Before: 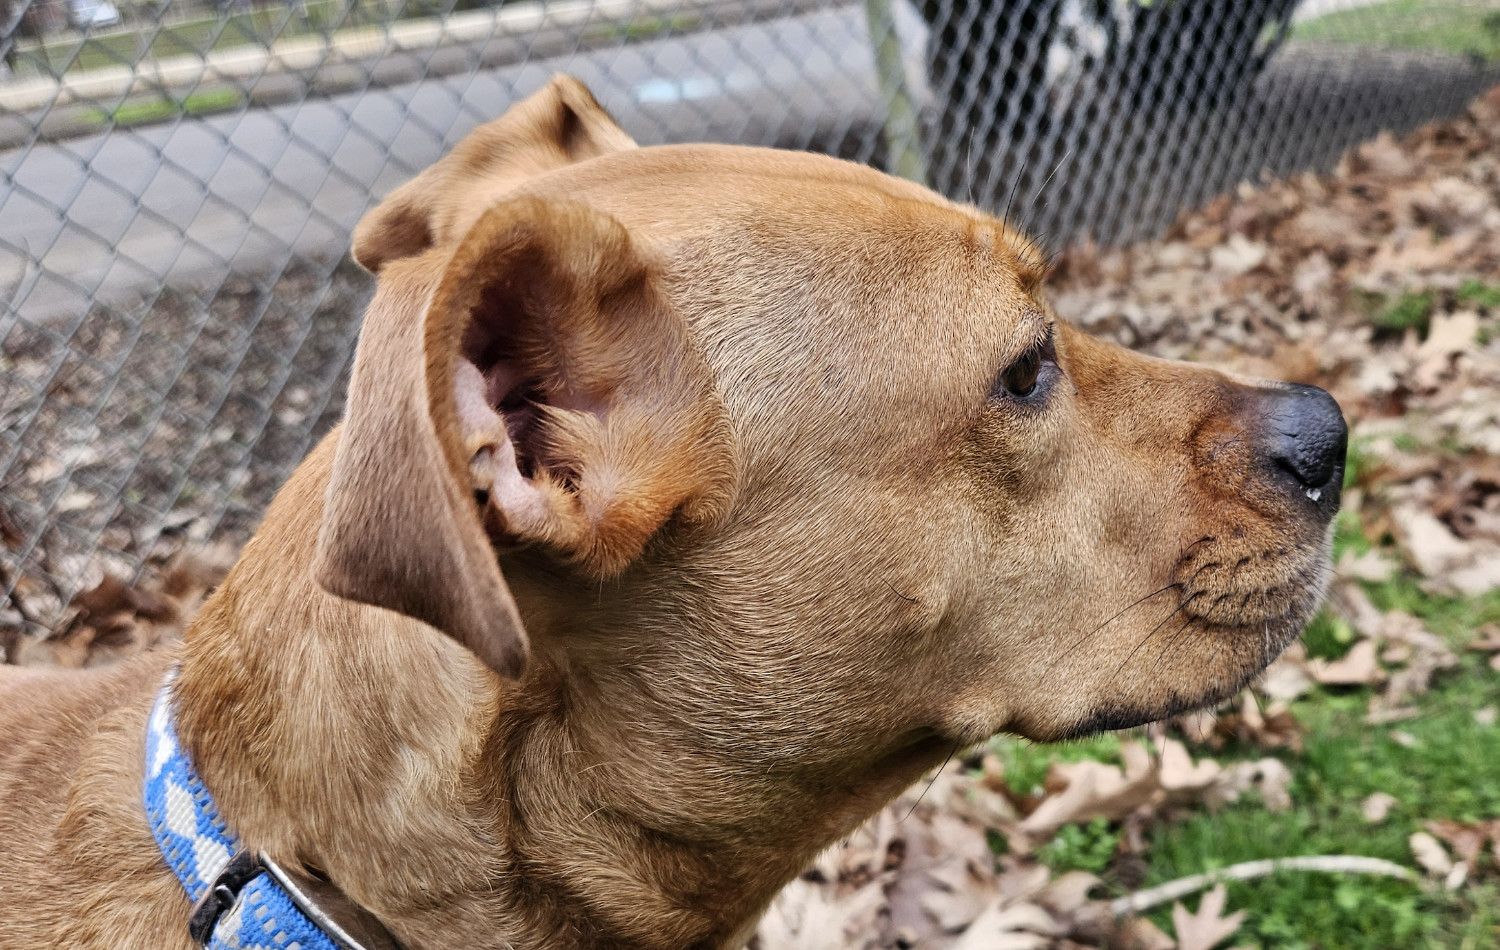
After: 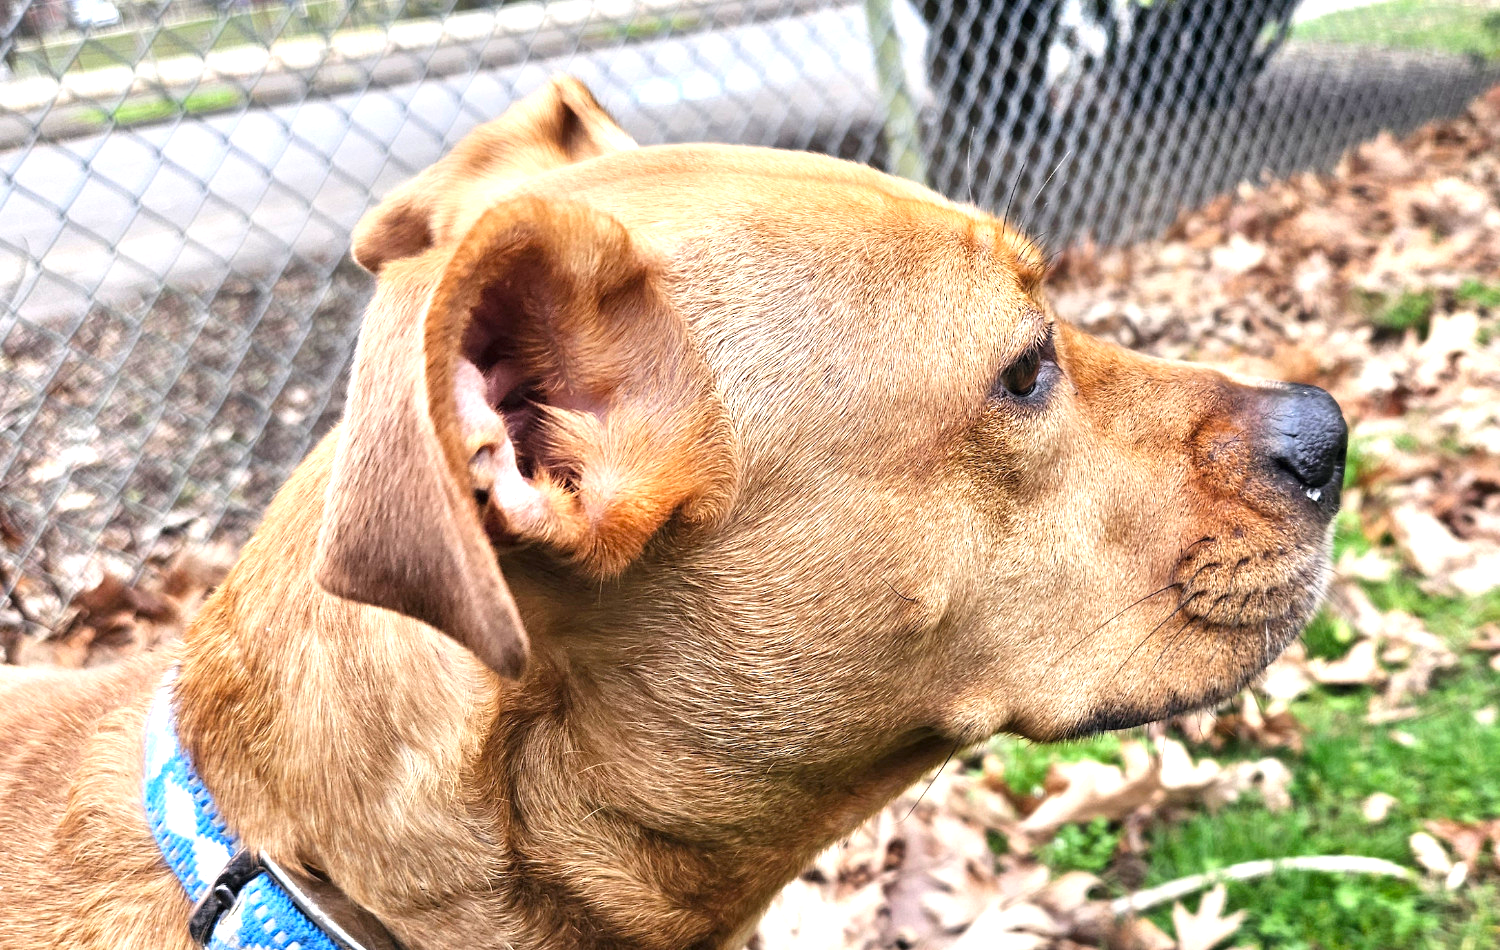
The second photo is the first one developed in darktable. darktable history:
exposure: black level correction 0, exposure 1.018 EV, compensate highlight preservation false
